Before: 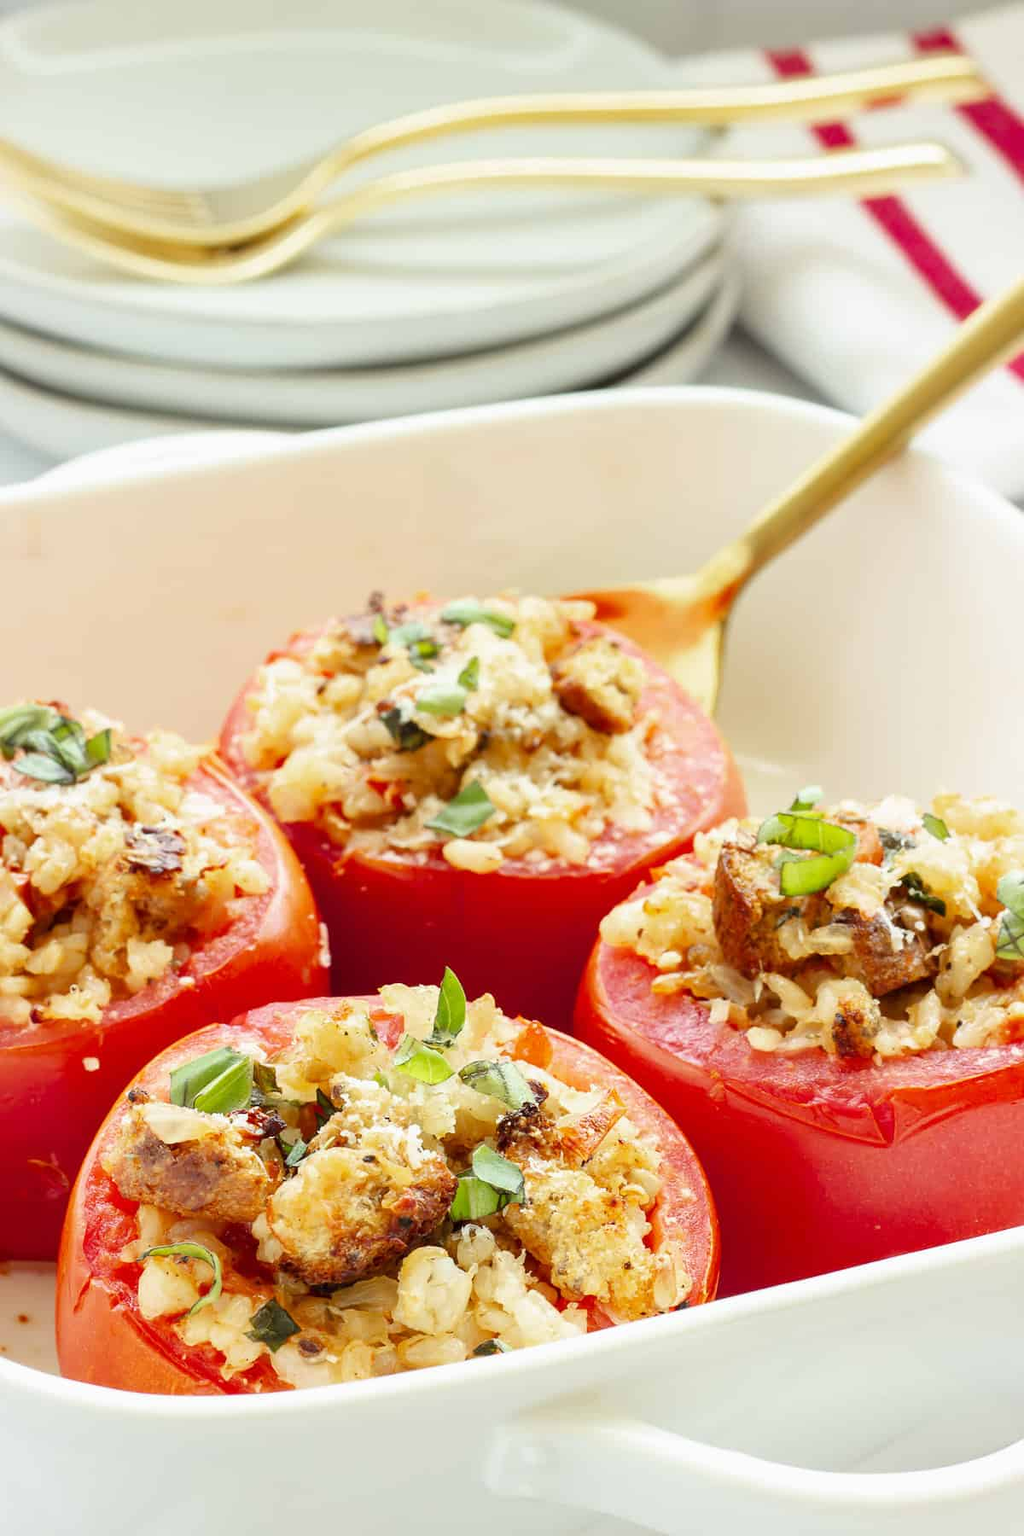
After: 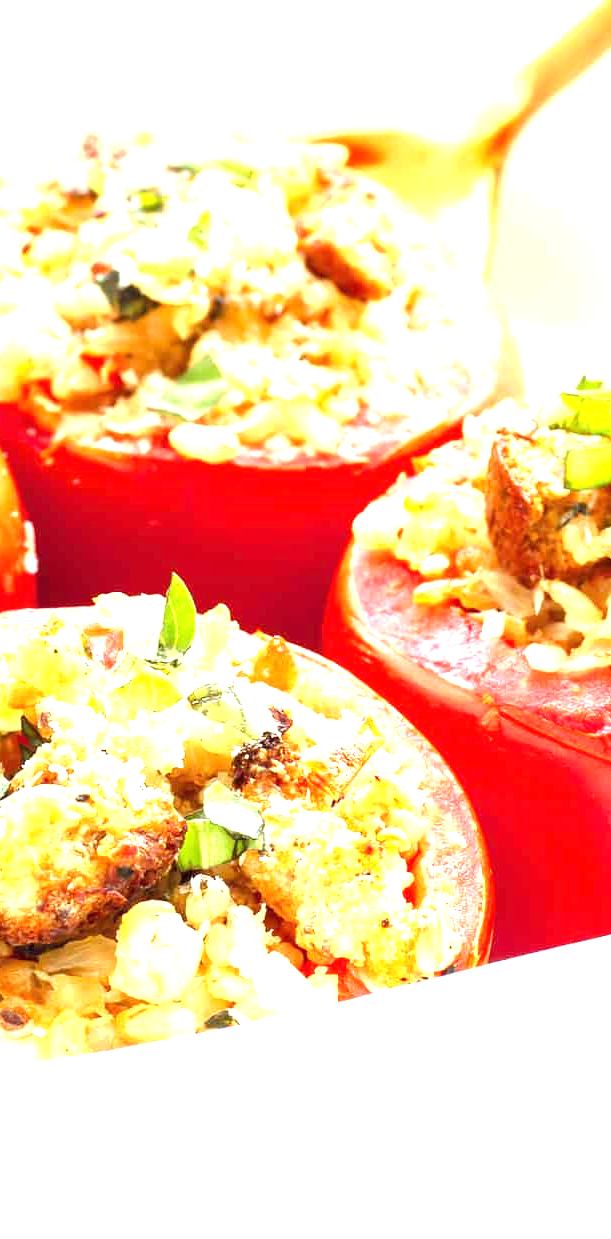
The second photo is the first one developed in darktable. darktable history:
exposure: black level correction 0, exposure 1.4 EV, compensate highlight preservation false
crop and rotate: left 29.237%, top 31.152%, right 19.807%
